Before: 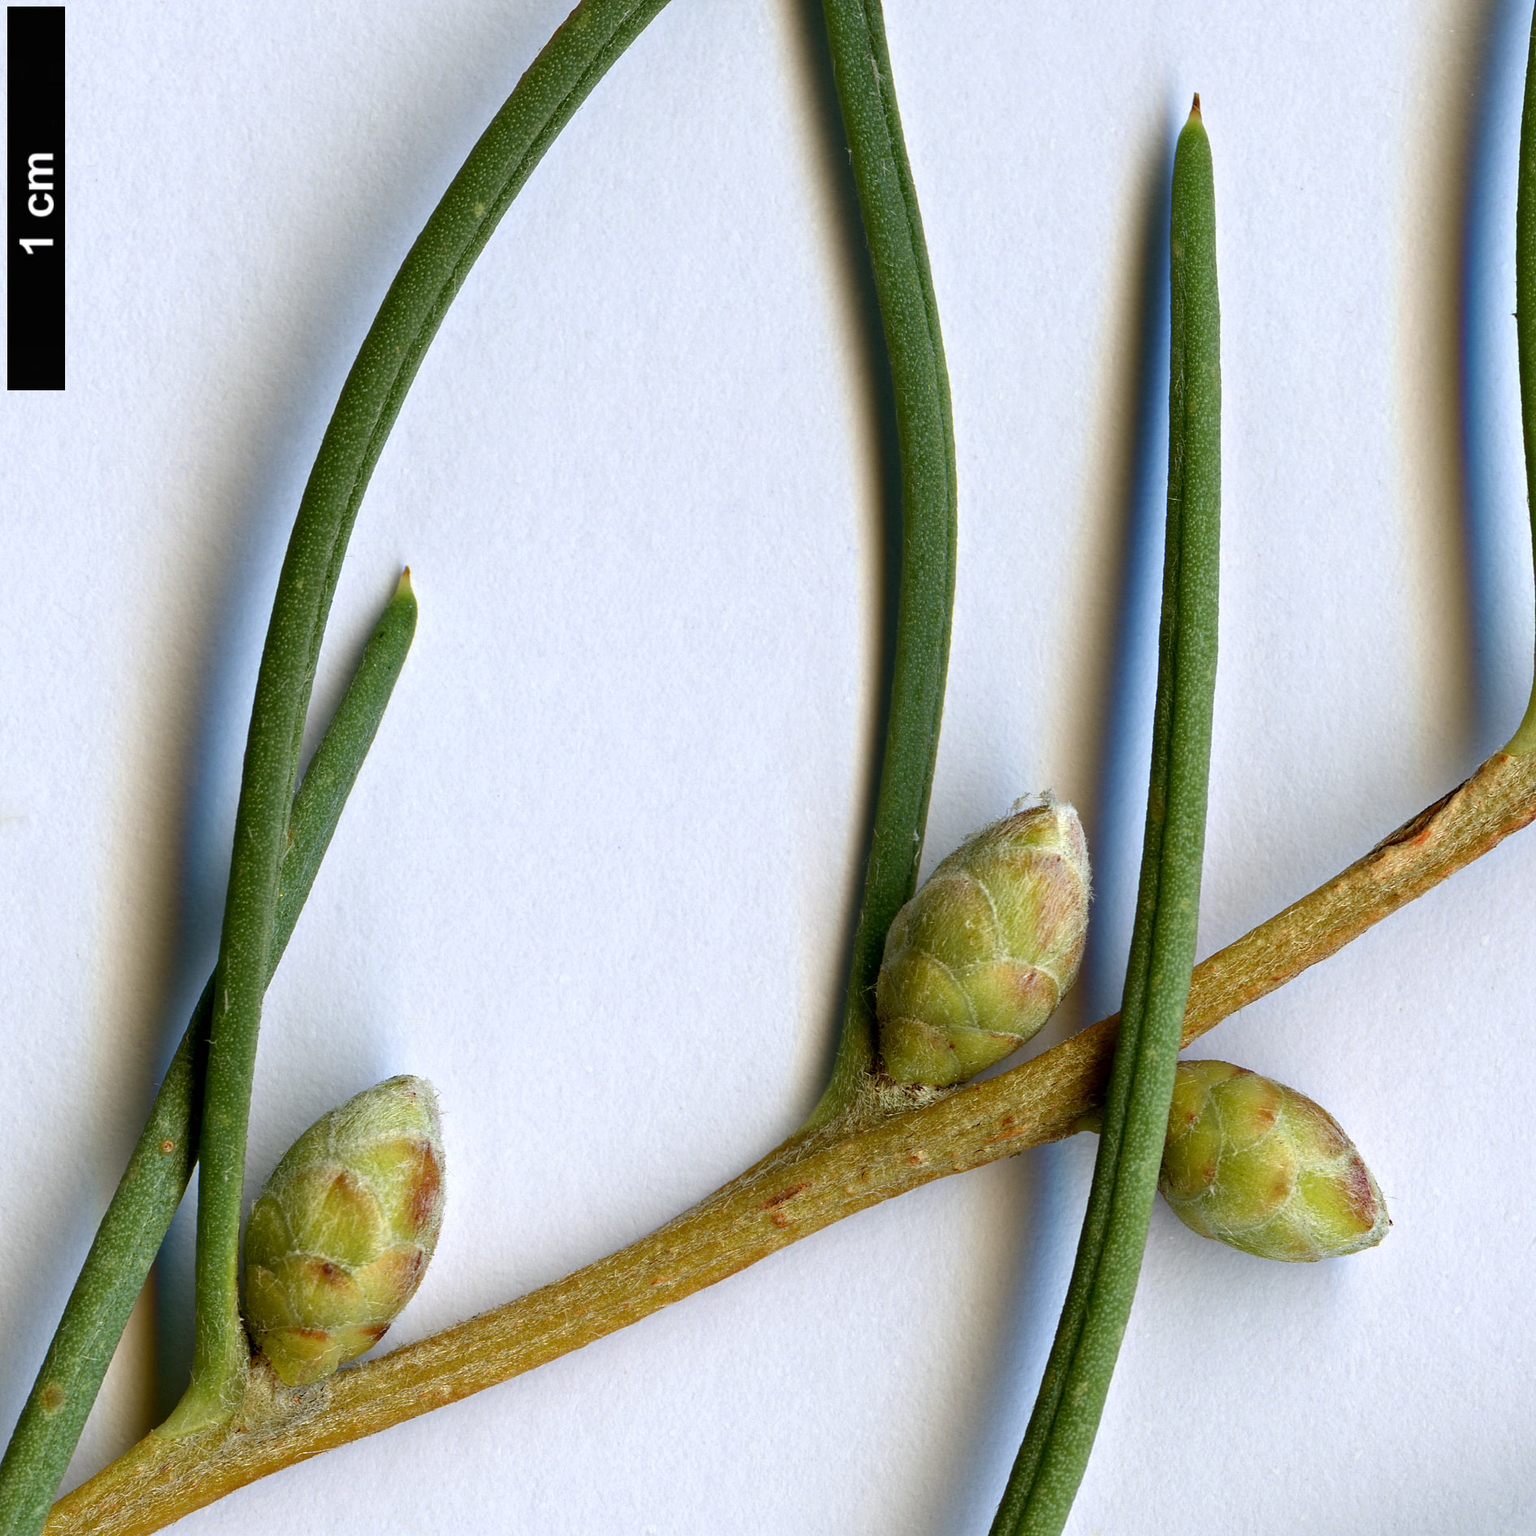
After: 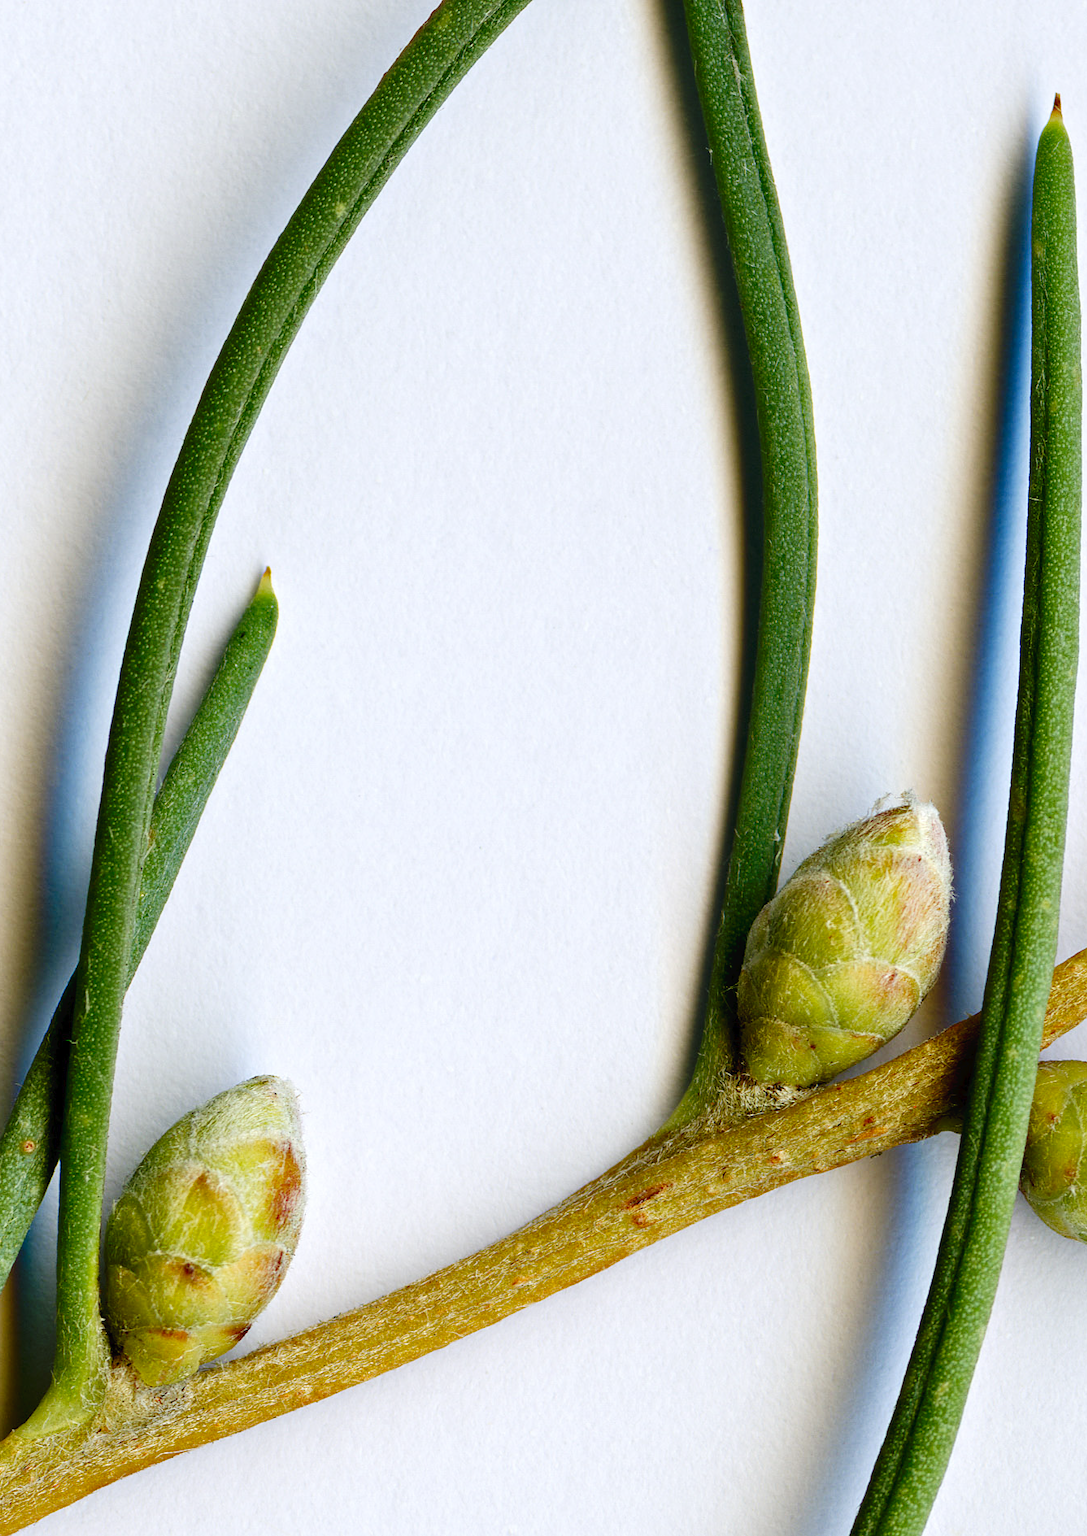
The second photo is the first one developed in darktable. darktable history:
tone curve: curves: ch0 [(0, 0) (0.003, 0.02) (0.011, 0.021) (0.025, 0.022) (0.044, 0.023) (0.069, 0.026) (0.1, 0.04) (0.136, 0.06) (0.177, 0.092) (0.224, 0.127) (0.277, 0.176) (0.335, 0.258) (0.399, 0.349) (0.468, 0.444) (0.543, 0.546) (0.623, 0.649) (0.709, 0.754) (0.801, 0.842) (0.898, 0.922) (1, 1)], preserve colors none
crop and rotate: left 9.061%, right 20.142%
